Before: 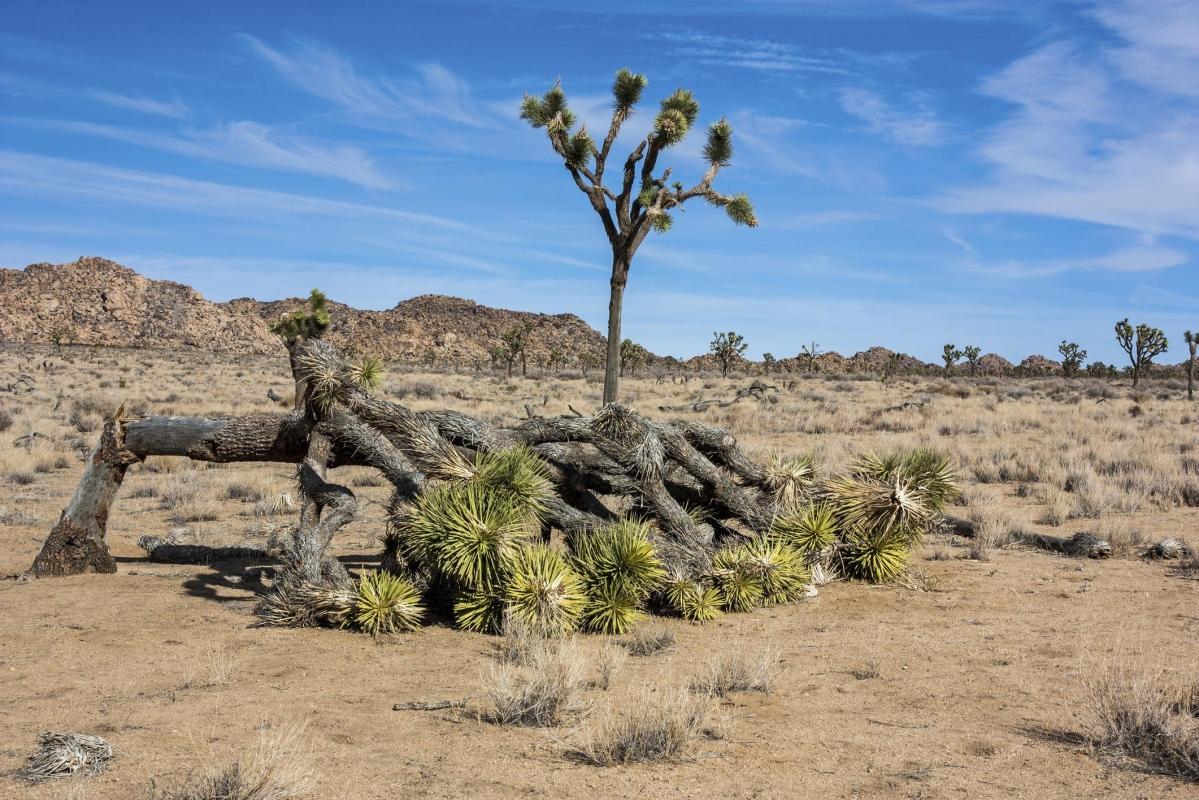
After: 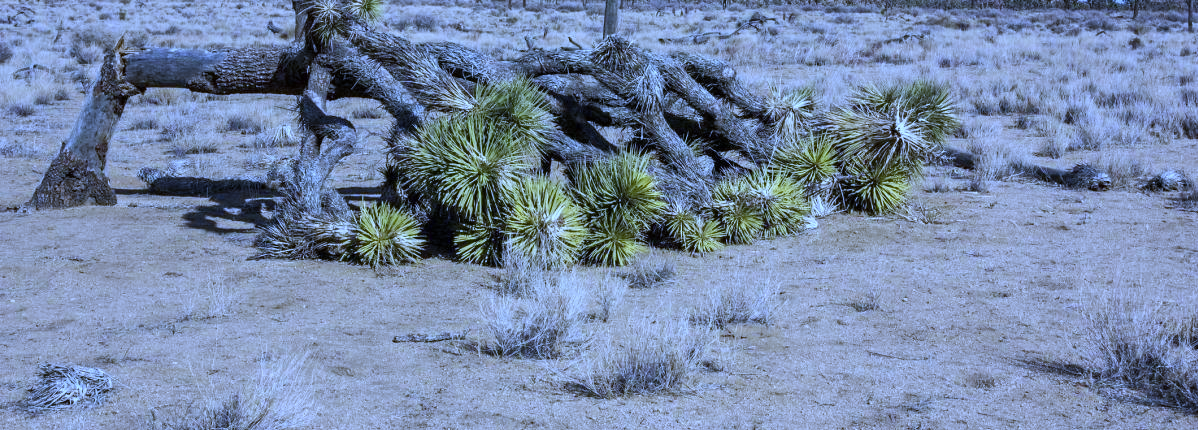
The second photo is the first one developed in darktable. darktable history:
white balance: red 0.766, blue 1.537
crop and rotate: top 46.237%
